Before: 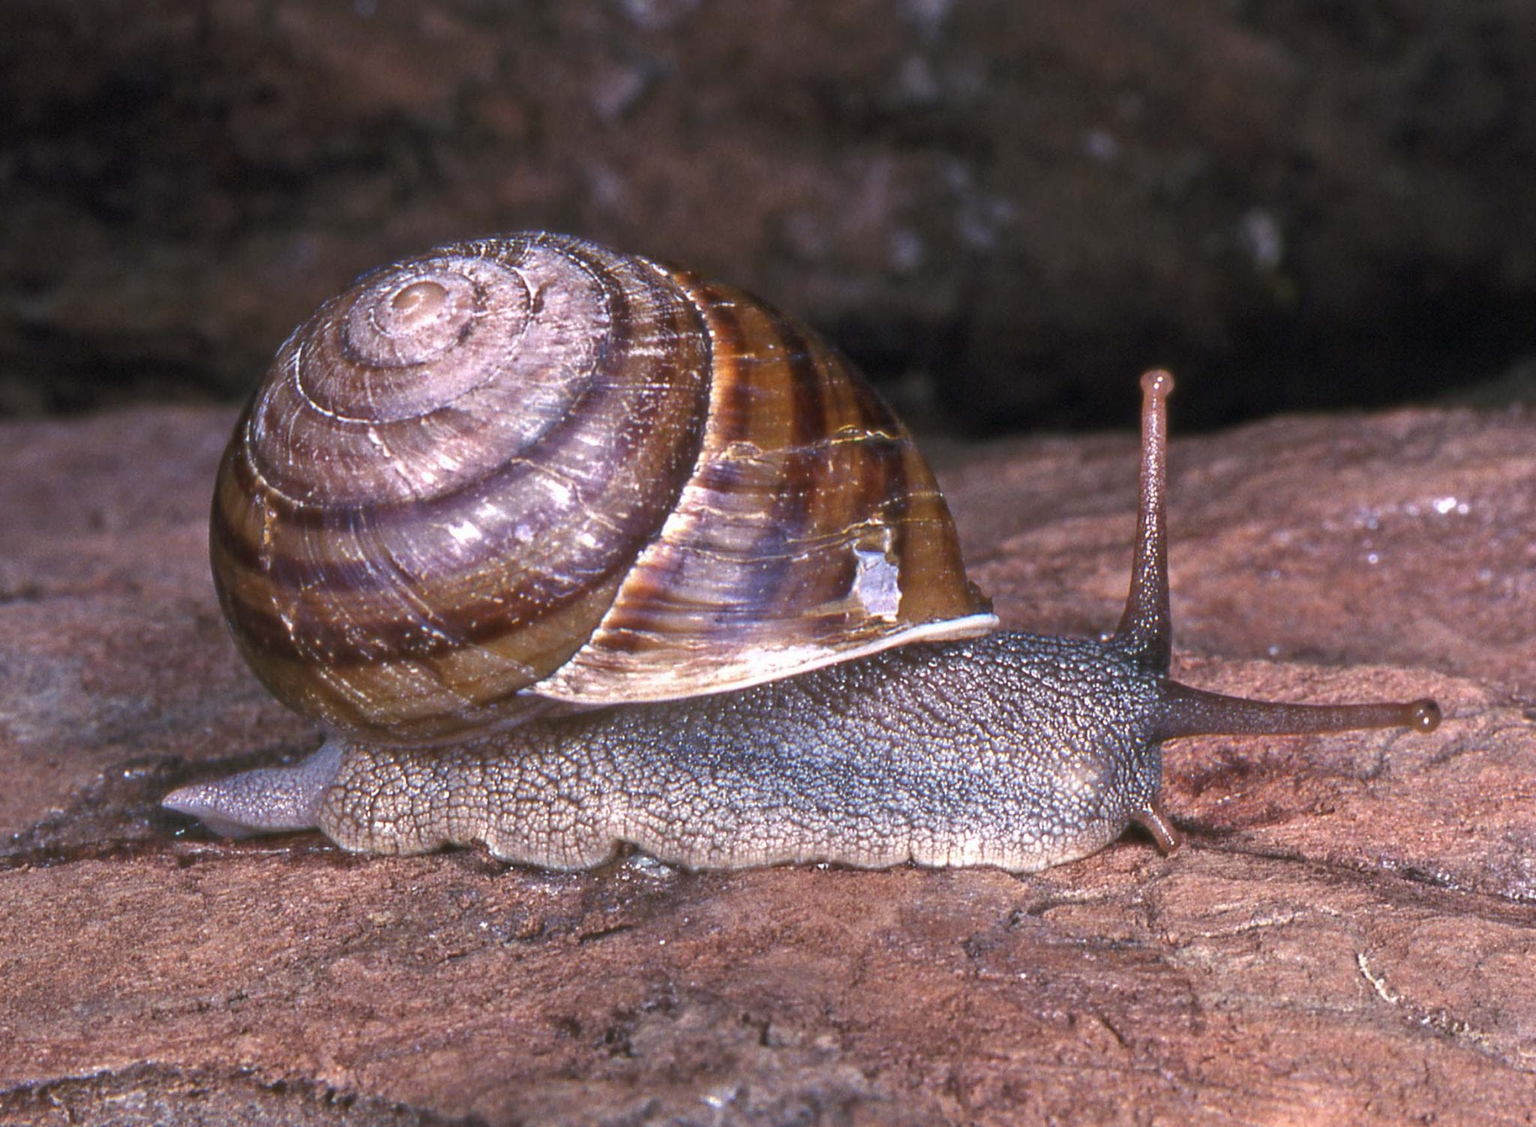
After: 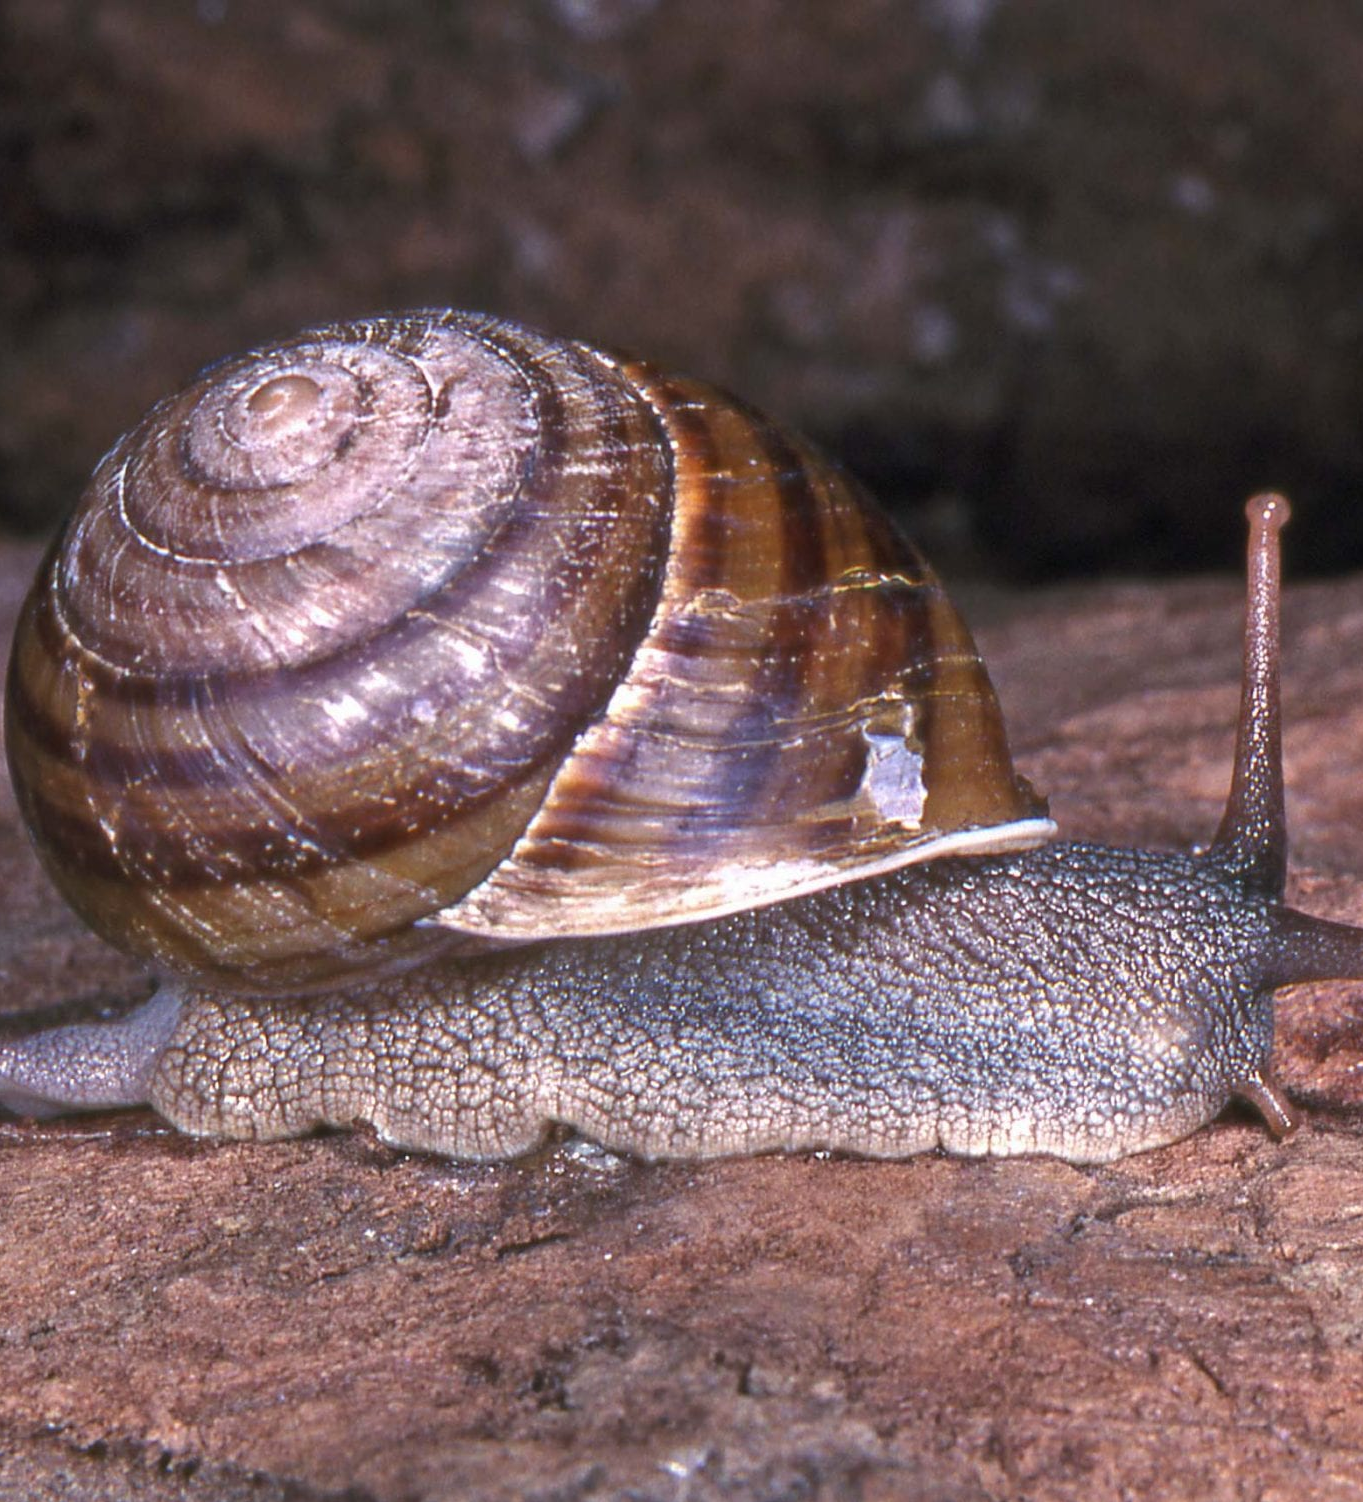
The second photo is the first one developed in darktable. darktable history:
crop and rotate: left 13.462%, right 19.942%
